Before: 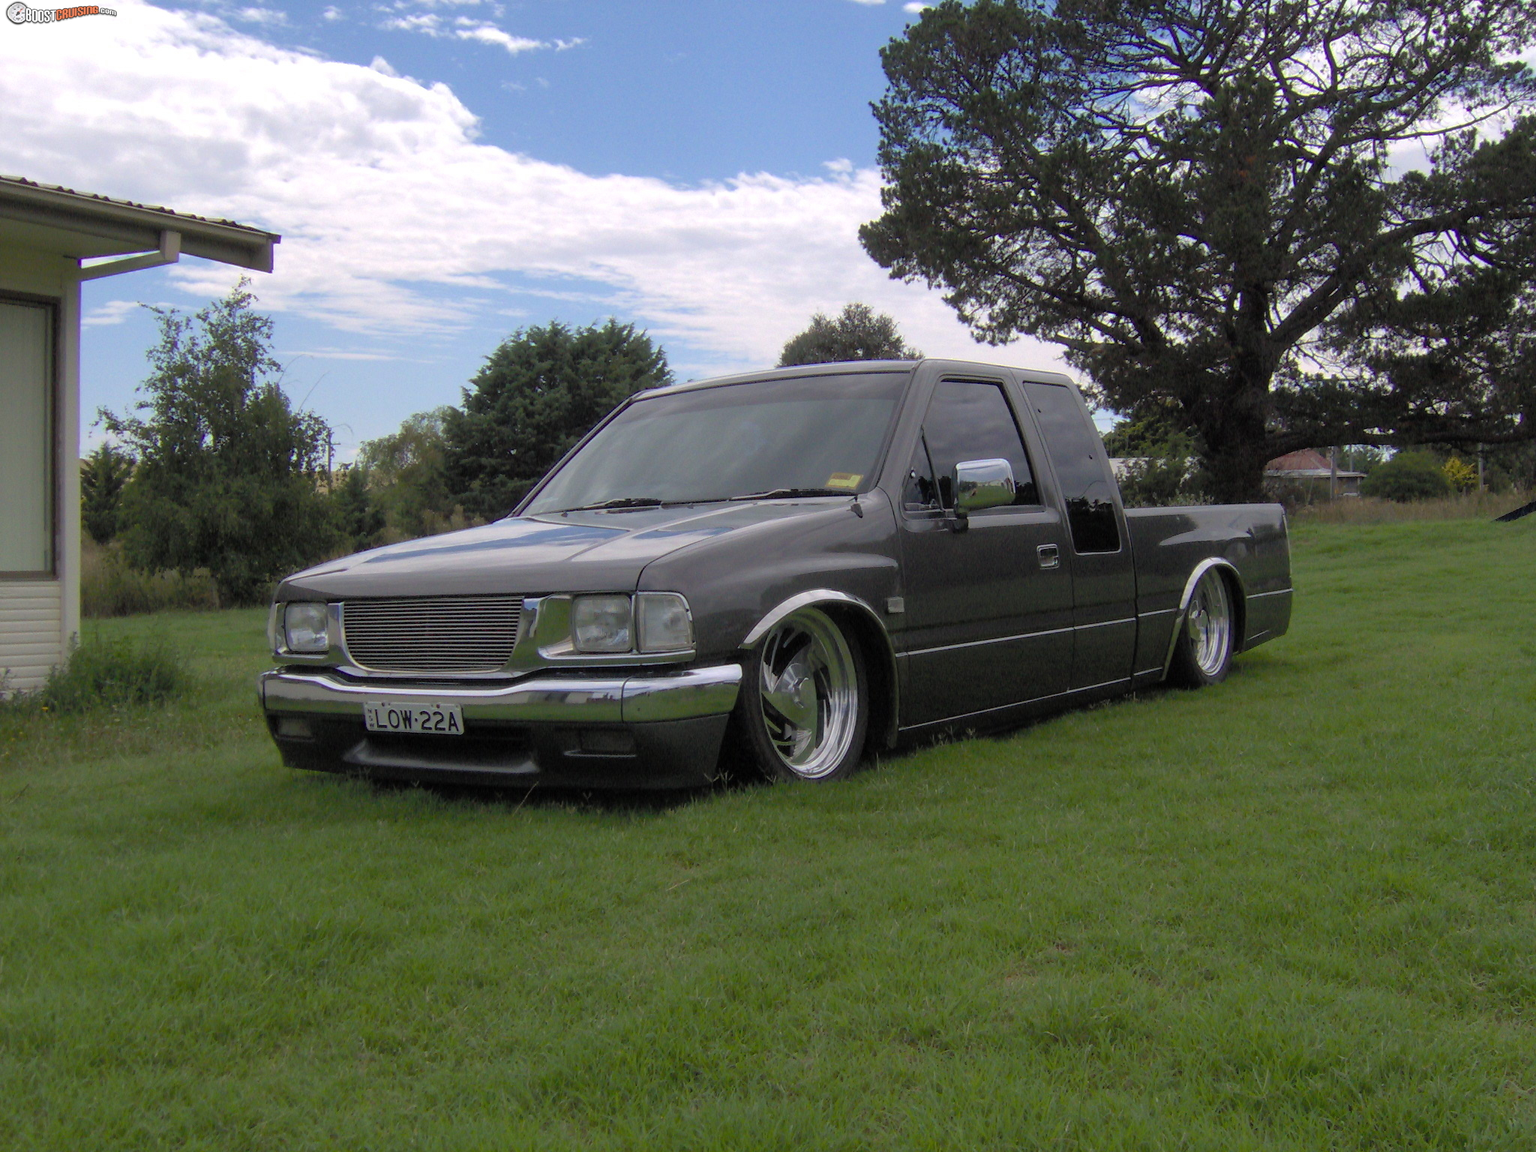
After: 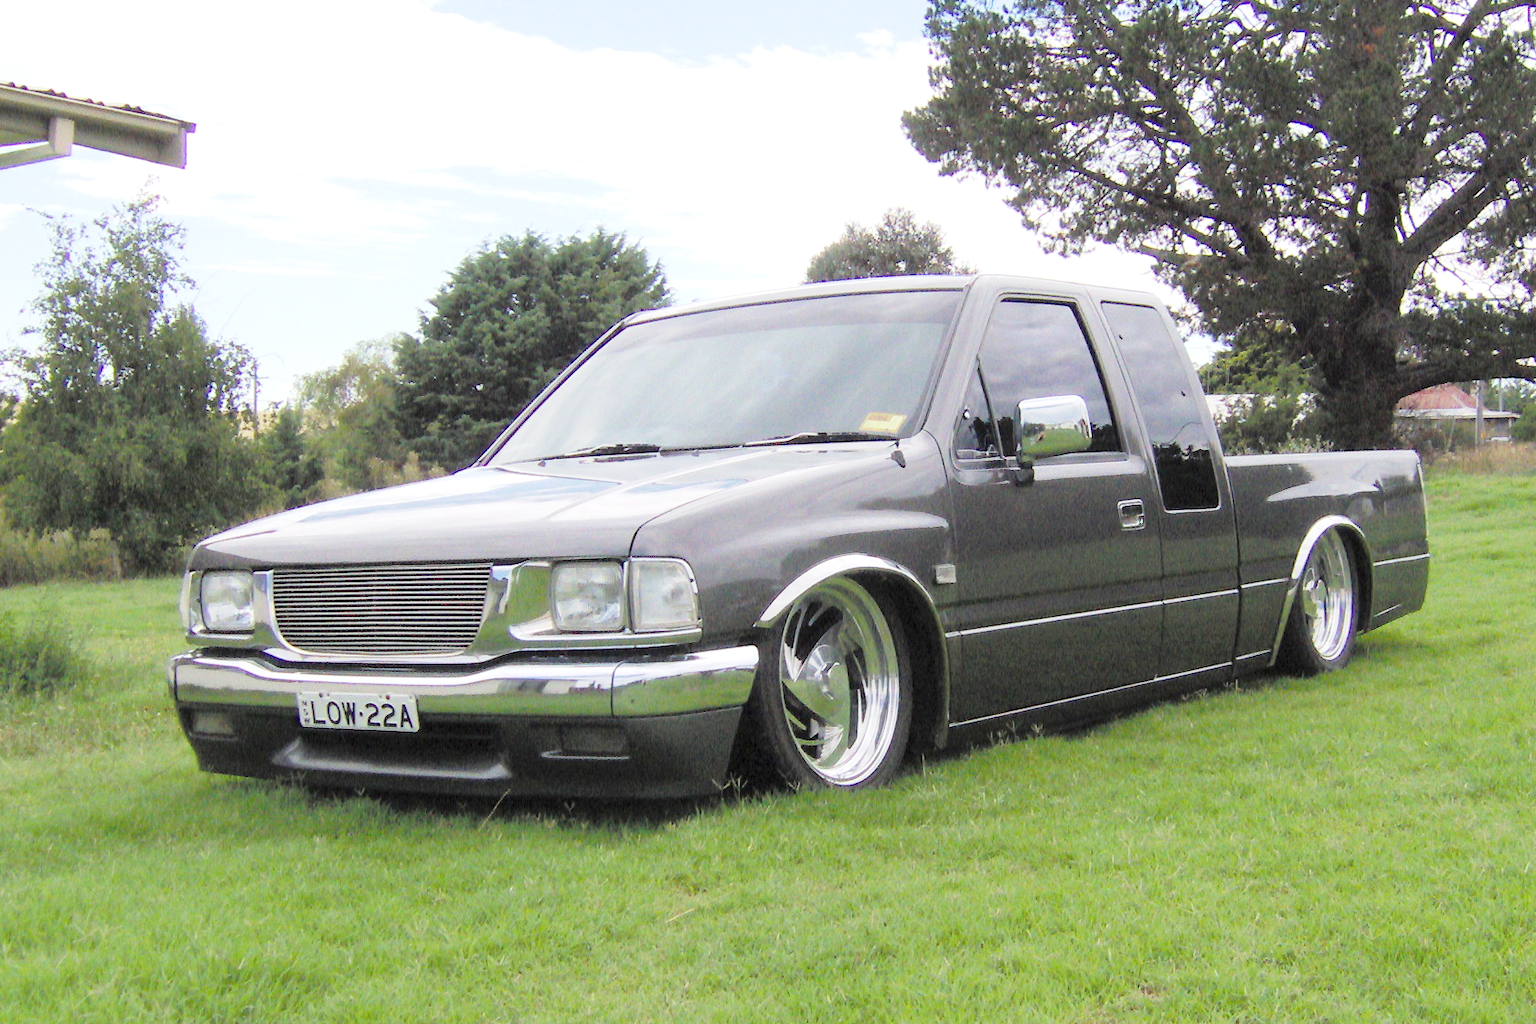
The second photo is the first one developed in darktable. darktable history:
base curve: curves: ch0 [(0, 0) (0.088, 0.125) (0.176, 0.251) (0.354, 0.501) (0.613, 0.749) (1, 0.877)], preserve colors none
crop: left 7.828%, top 11.661%, right 10.112%, bottom 15.403%
exposure: black level correction 0, exposure 1.466 EV, compensate highlight preservation false
